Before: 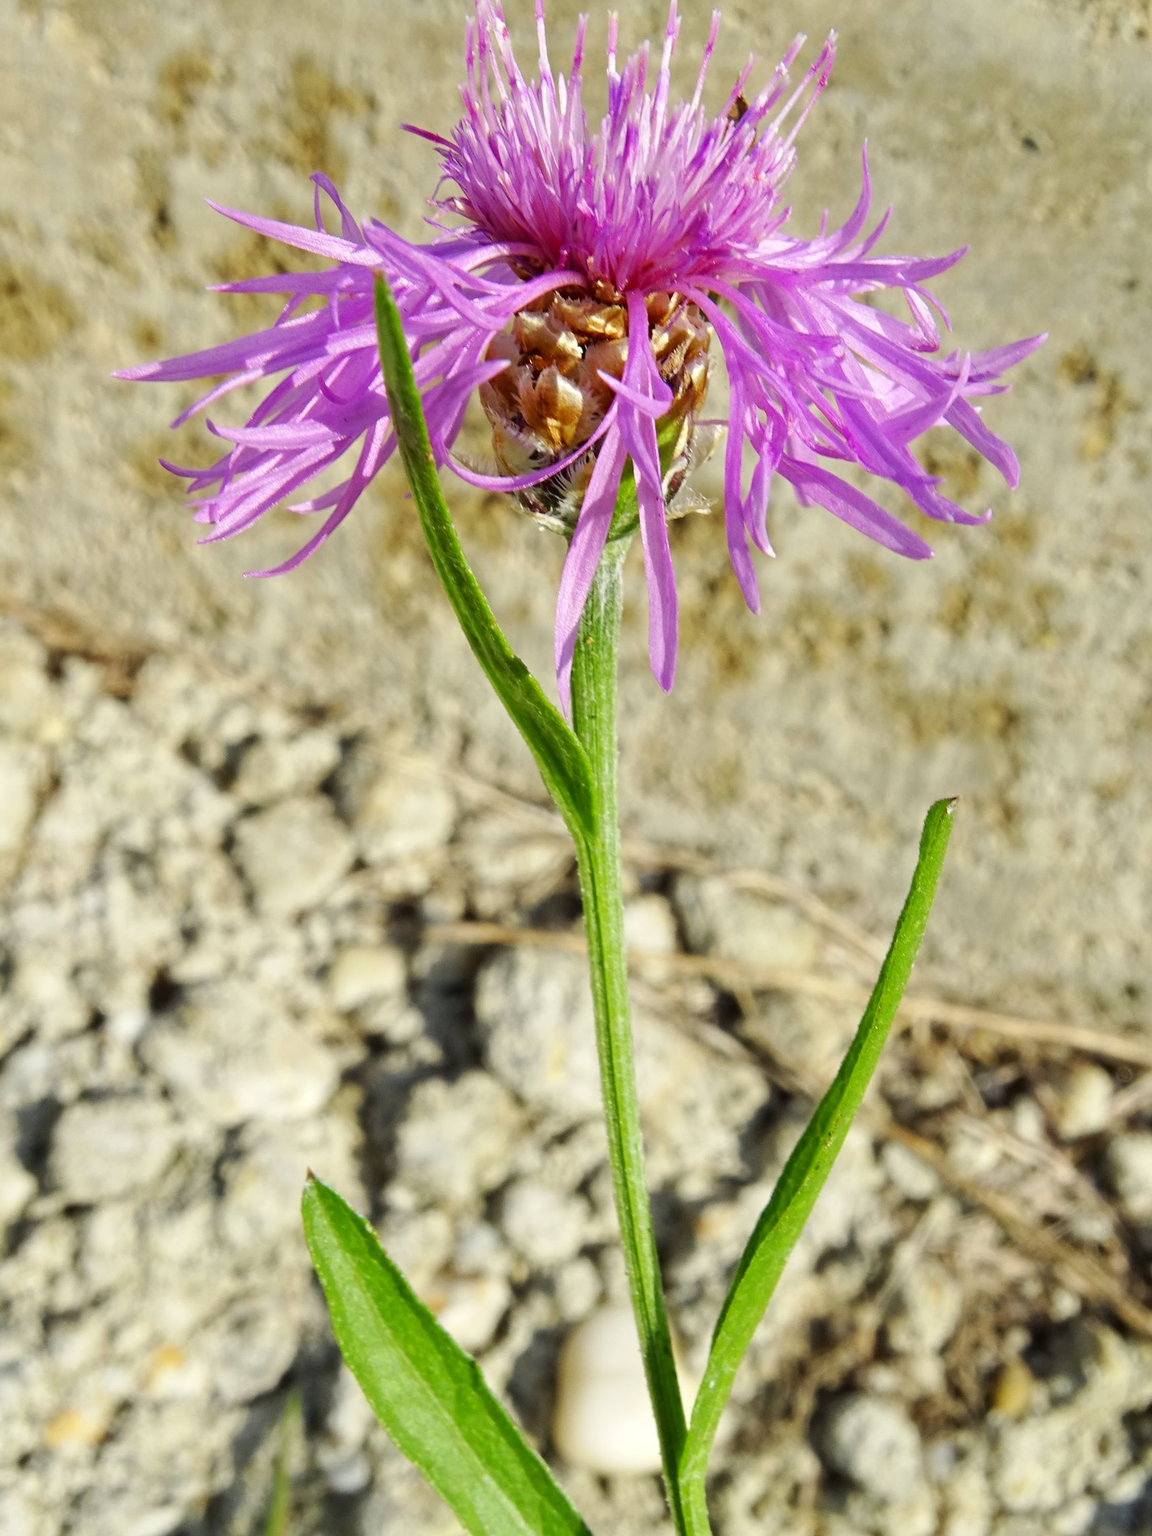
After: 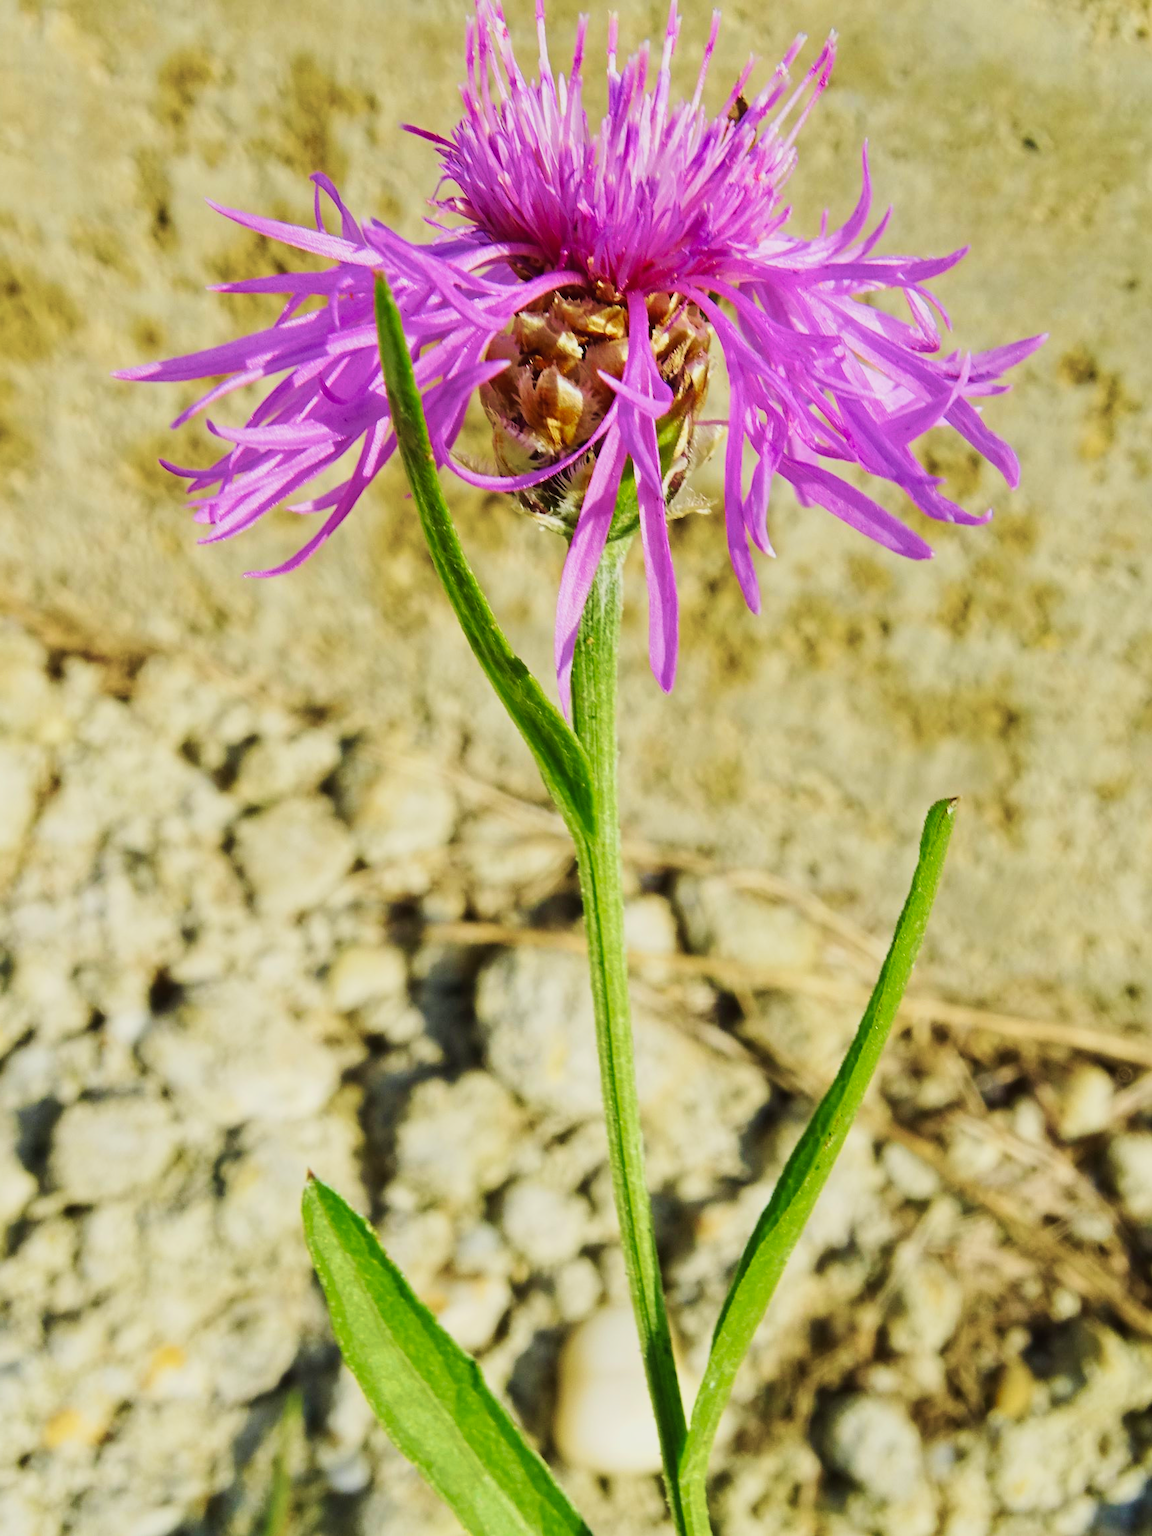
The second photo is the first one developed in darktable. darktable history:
velvia: strength 67.56%, mid-tones bias 0.976
tone curve: curves: ch0 [(0, 0.018) (0.036, 0.038) (0.15, 0.131) (0.27, 0.247) (0.545, 0.561) (0.761, 0.761) (1, 0.919)]; ch1 [(0, 0) (0.179, 0.173) (0.322, 0.32) (0.429, 0.431) (0.502, 0.5) (0.519, 0.522) (0.562, 0.588) (0.625, 0.67) (0.711, 0.745) (1, 1)]; ch2 [(0, 0) (0.29, 0.295) (0.404, 0.436) (0.497, 0.499) (0.521, 0.523) (0.561, 0.605) (0.657, 0.655) (0.712, 0.764) (1, 1)], preserve colors none
